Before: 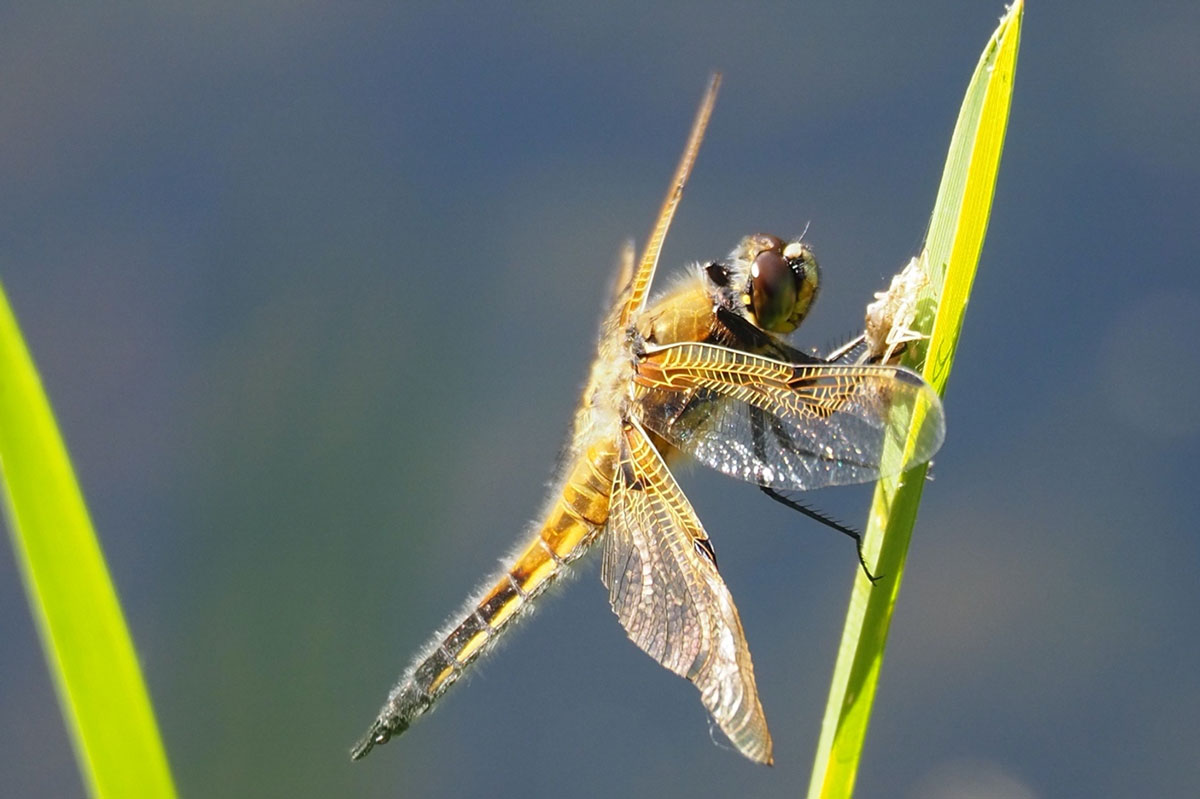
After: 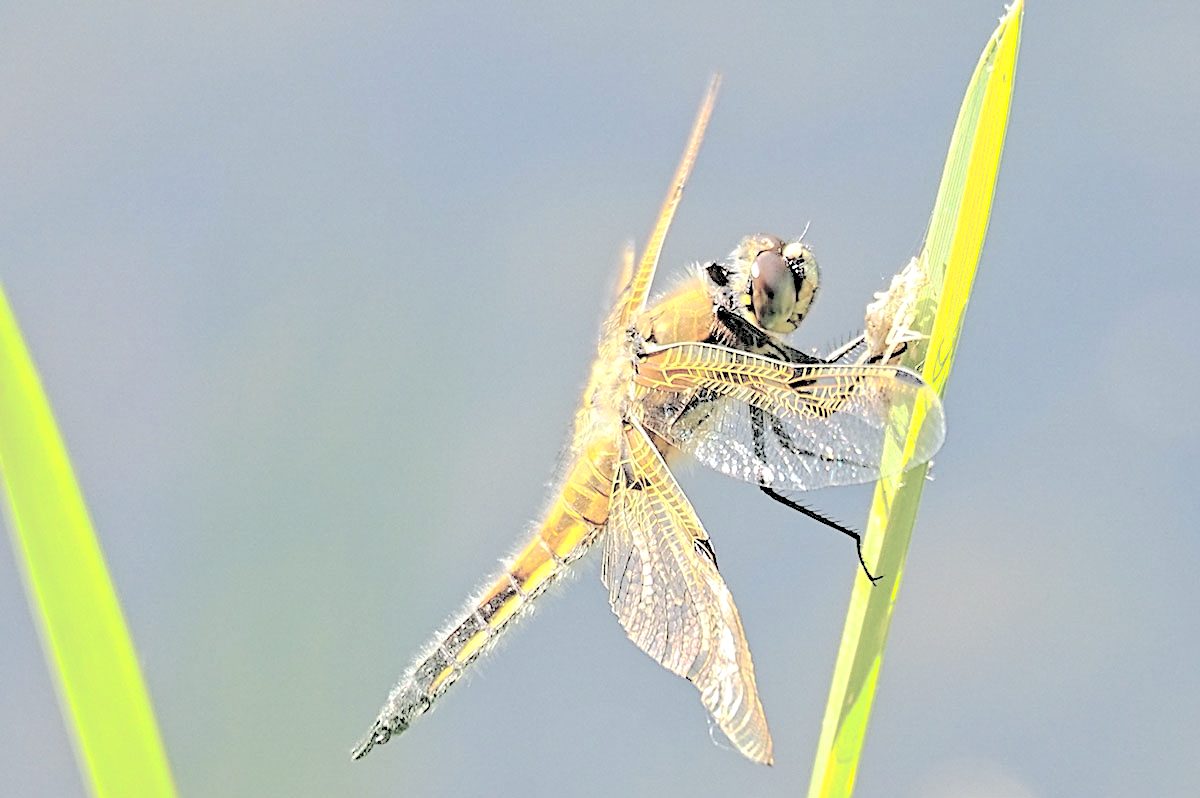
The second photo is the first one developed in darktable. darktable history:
contrast equalizer: octaves 7, y [[0.5, 0.542, 0.583, 0.625, 0.667, 0.708], [0.5 ×6], [0.5 ×6], [0 ×6], [0 ×6]]
tone curve: curves: ch0 [(0, 0) (0.003, 0.047) (0.011, 0.051) (0.025, 0.061) (0.044, 0.075) (0.069, 0.09) (0.1, 0.102) (0.136, 0.125) (0.177, 0.173) (0.224, 0.226) (0.277, 0.303) (0.335, 0.388) (0.399, 0.469) (0.468, 0.545) (0.543, 0.623) (0.623, 0.695) (0.709, 0.766) (0.801, 0.832) (0.898, 0.905) (1, 1)], preserve colors none
base curve: curves: ch0 [(0, 0) (0.595, 0.418) (1, 1)], preserve colors none
crop: bottom 0.071%
color balance: mode lift, gamma, gain (sRGB), lift [1, 1, 1.022, 1.026]
contrast brightness saturation: brightness 1
sharpen: on, module defaults
